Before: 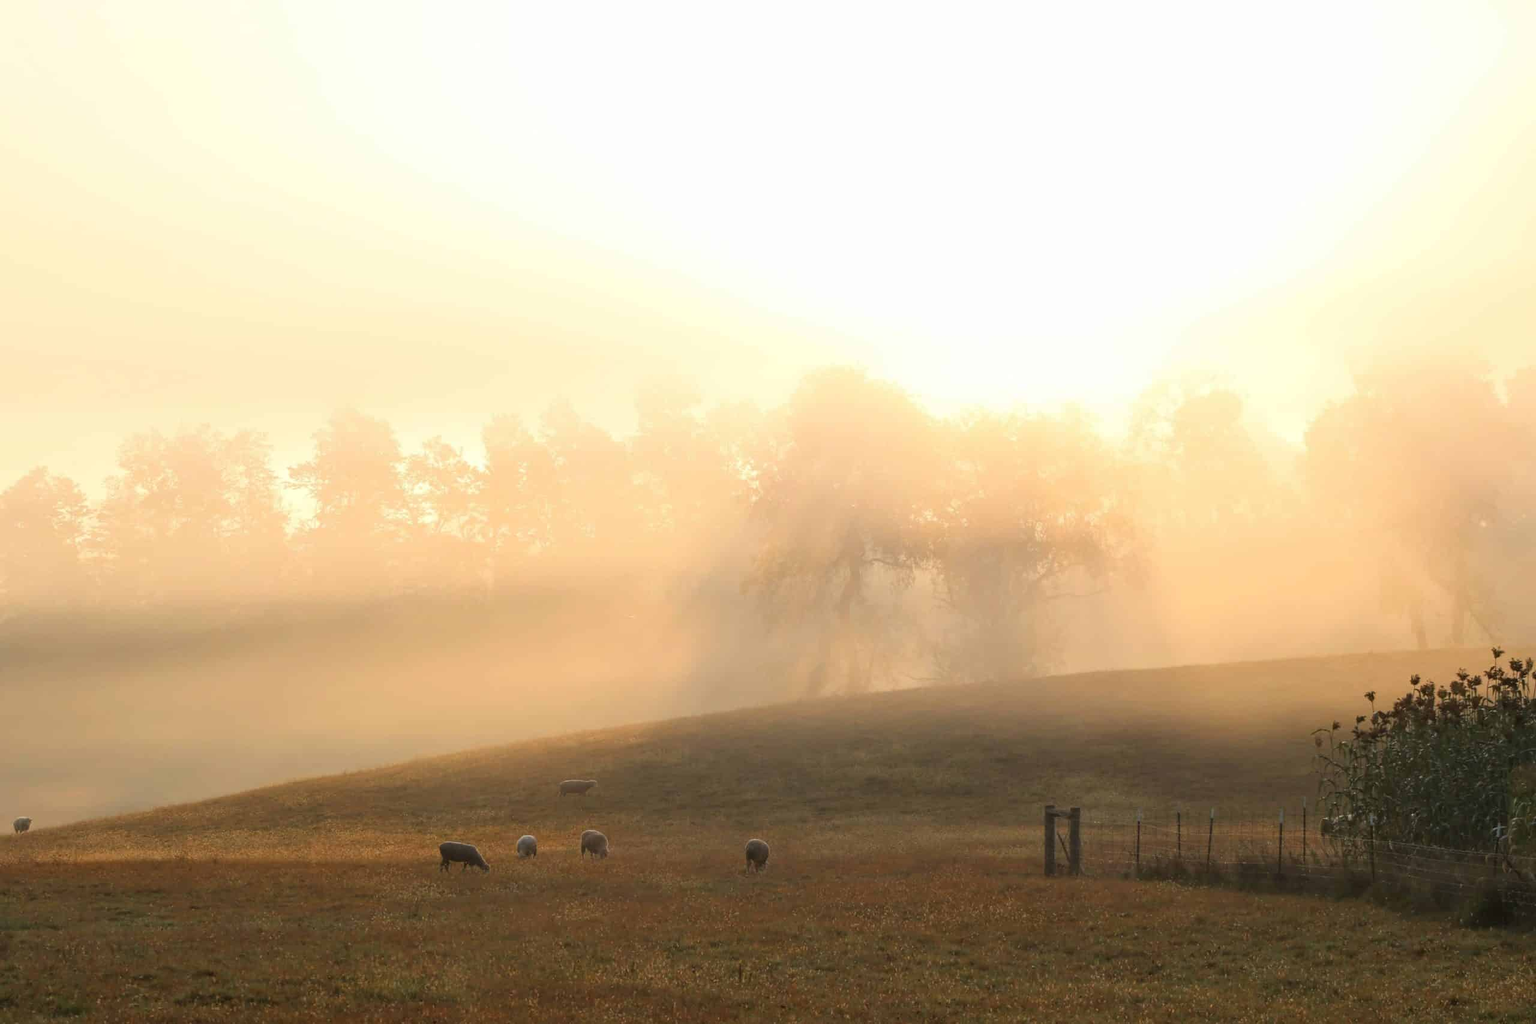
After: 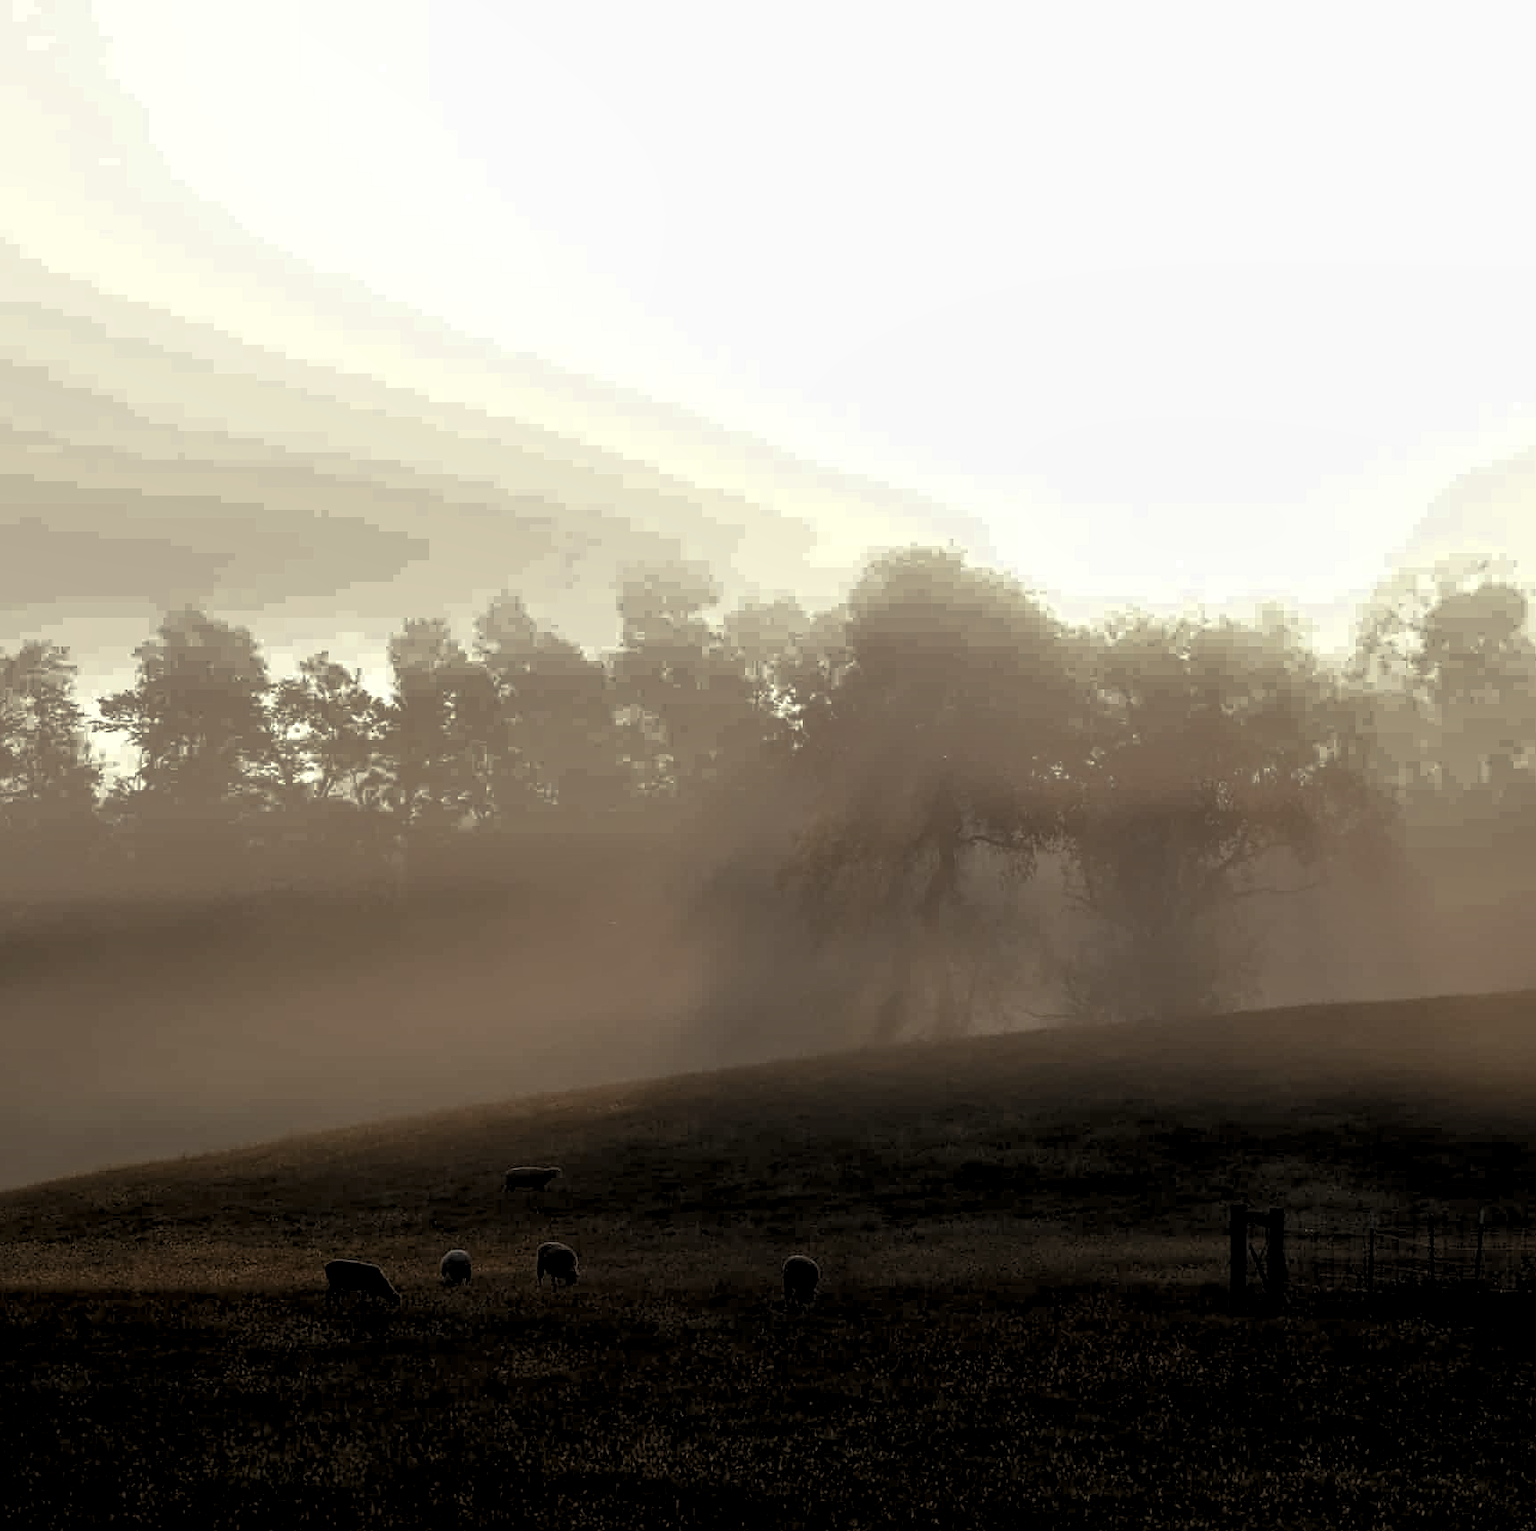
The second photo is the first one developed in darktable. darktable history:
local contrast: on, module defaults
tone curve: curves: ch0 [(0, 0) (0.003, 0.322) (0.011, 0.327) (0.025, 0.345) (0.044, 0.365) (0.069, 0.378) (0.1, 0.391) (0.136, 0.403) (0.177, 0.412) (0.224, 0.429) (0.277, 0.448) (0.335, 0.474) (0.399, 0.503) (0.468, 0.537) (0.543, 0.57) (0.623, 0.61) (0.709, 0.653) (0.801, 0.699) (0.898, 0.75) (1, 1)], color space Lab, linked channels, preserve colors none
exposure: black level correction 0.001, compensate highlight preservation false
crop and rotate: left 14.46%, right 18.7%
levels: mode automatic, black 8.55%, levels [0, 0.478, 1]
color balance rgb: power › hue 72.57°, perceptual saturation grading › global saturation 20%, perceptual saturation grading › highlights -49.476%, perceptual saturation grading › shadows 24.186%, perceptual brilliance grading › mid-tones 10.016%, perceptual brilliance grading › shadows 15.775%
sharpen: on, module defaults
